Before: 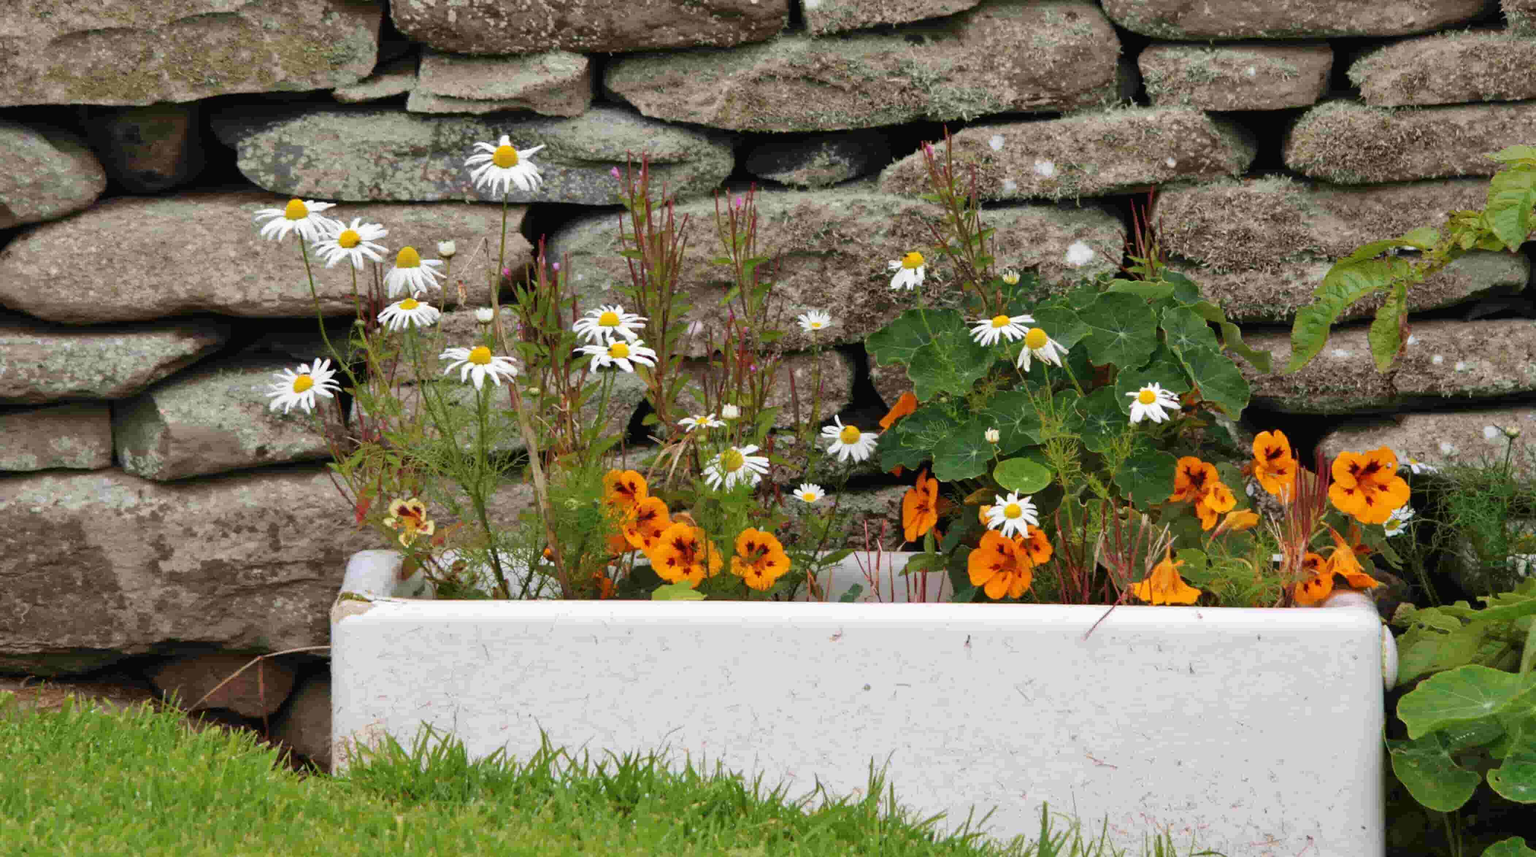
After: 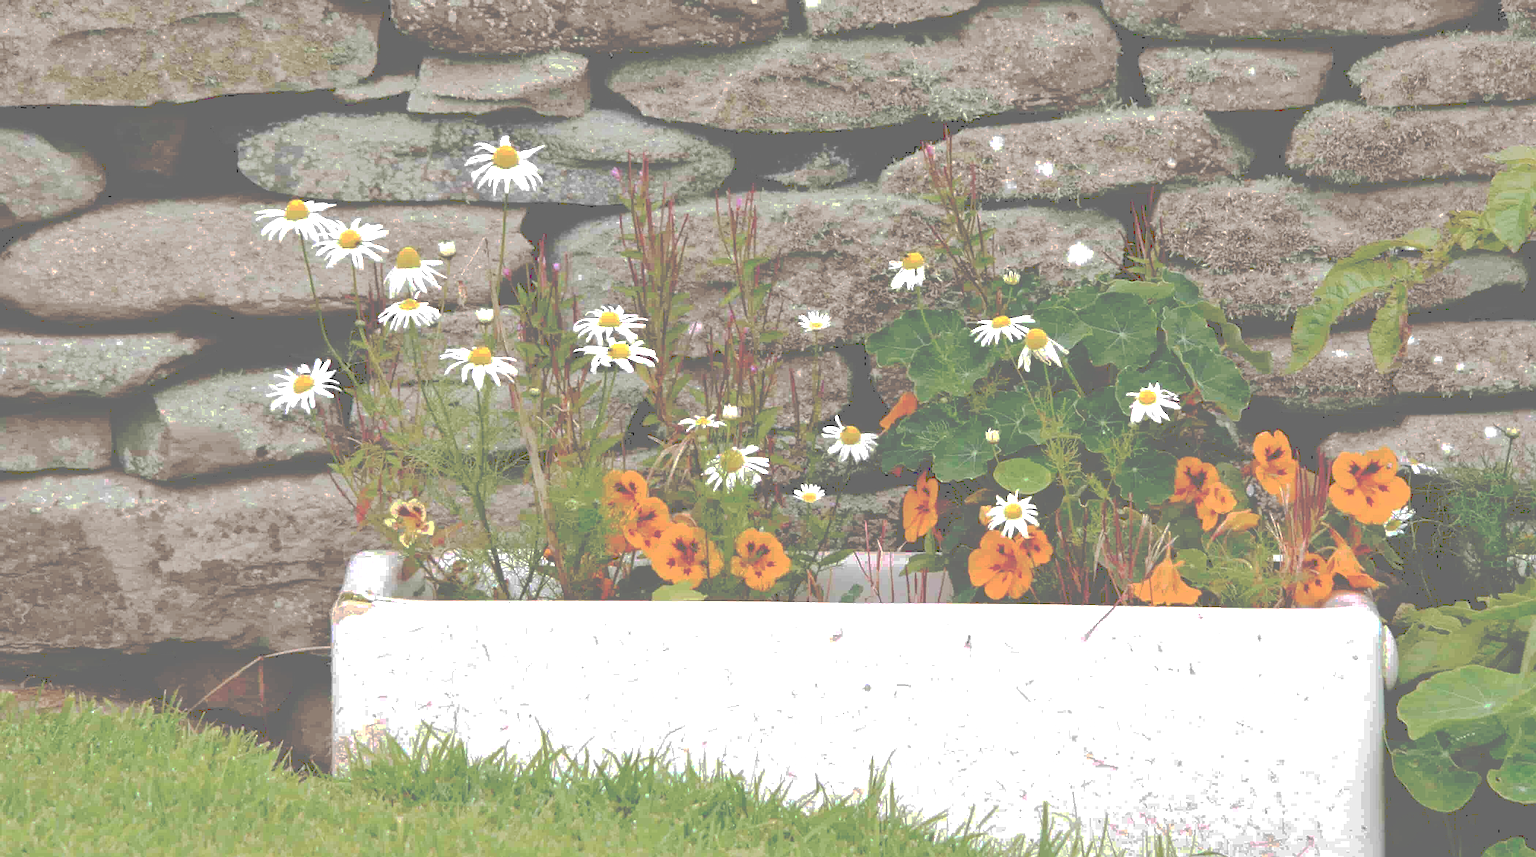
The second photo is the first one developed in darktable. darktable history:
exposure: black level correction 0, exposure 0.7 EV, compensate highlight preservation false
sharpen: on, module defaults
tone curve: curves: ch0 [(0, 0) (0.003, 0.439) (0.011, 0.439) (0.025, 0.439) (0.044, 0.439) (0.069, 0.439) (0.1, 0.439) (0.136, 0.44) (0.177, 0.444) (0.224, 0.45) (0.277, 0.462) (0.335, 0.487) (0.399, 0.528) (0.468, 0.577) (0.543, 0.621) (0.623, 0.669) (0.709, 0.715) (0.801, 0.764) (0.898, 0.804) (1, 1)], preserve colors none
